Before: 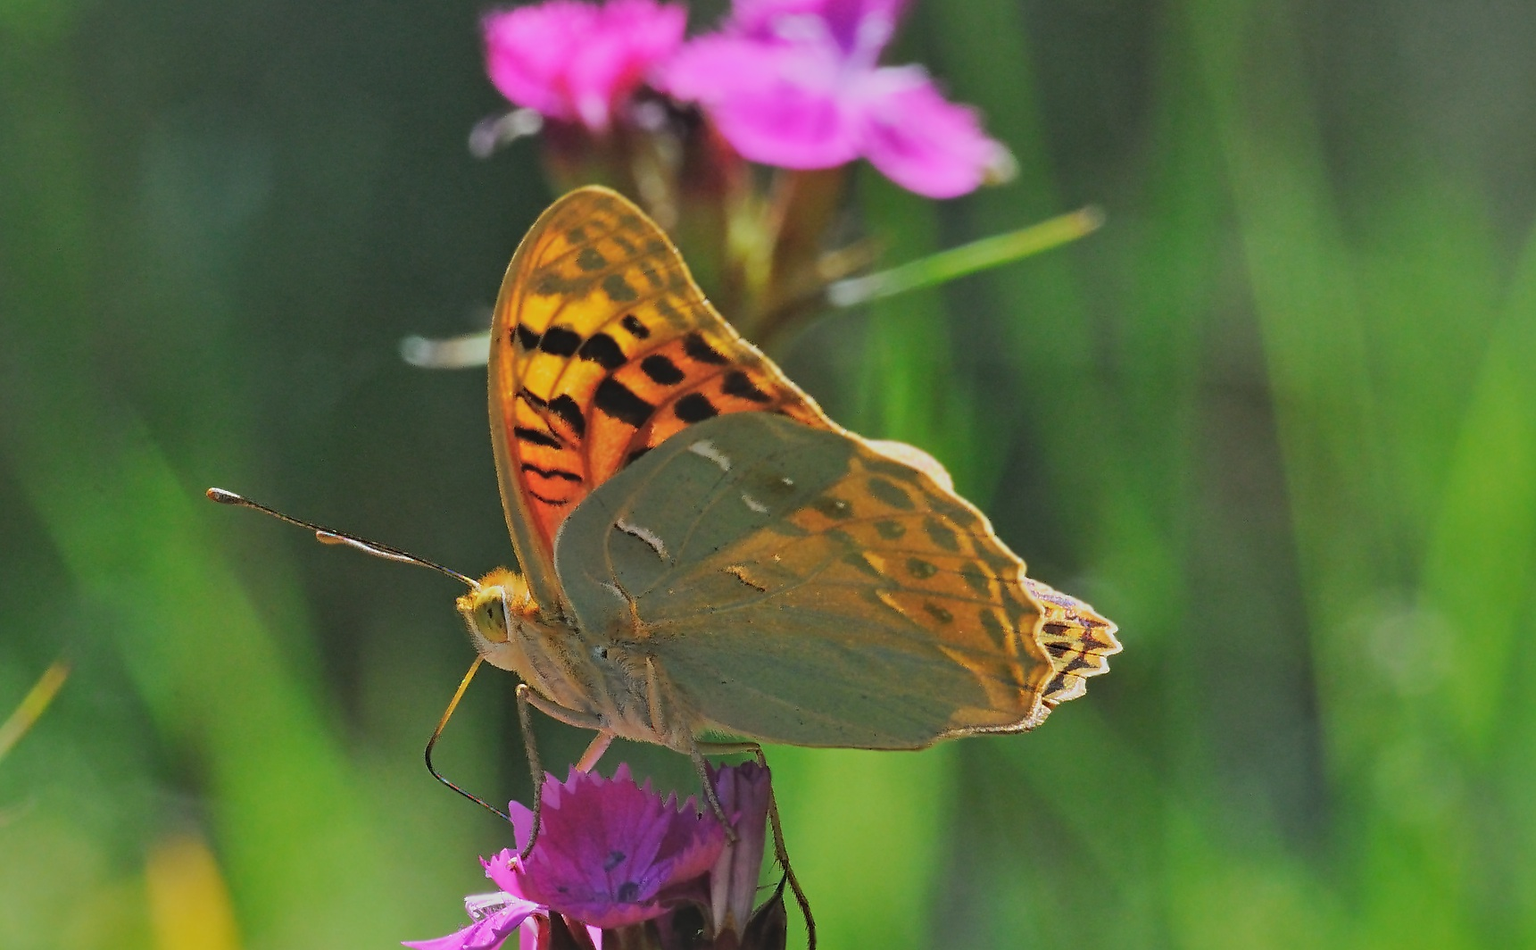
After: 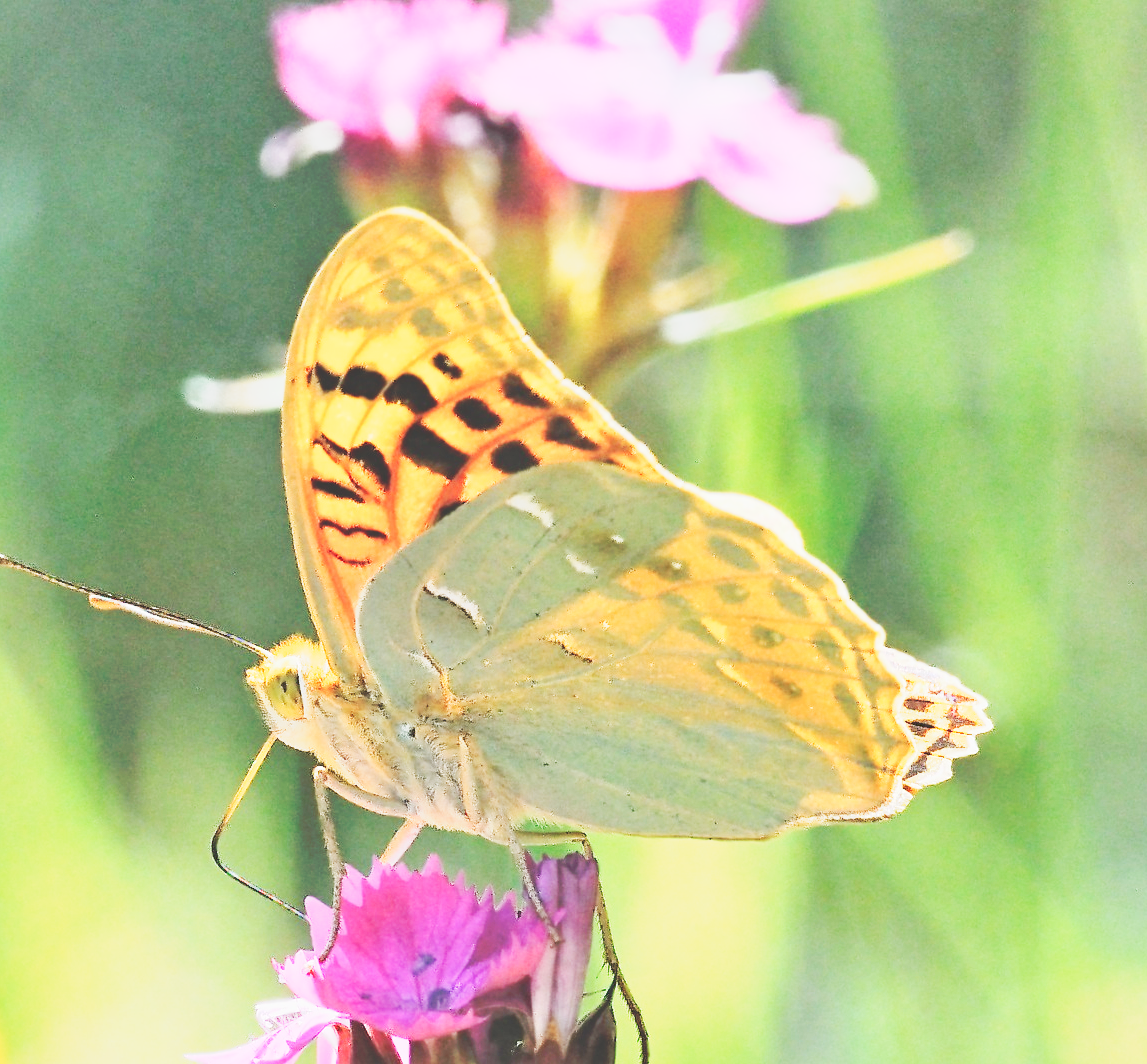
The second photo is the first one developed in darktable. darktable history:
tone equalizer: on, module defaults
crop: left 15.419%, right 17.914%
base curve: curves: ch0 [(0, 0) (0.028, 0.03) (0.121, 0.232) (0.46, 0.748) (0.859, 0.968) (1, 1)], preserve colors none
tone curve: curves: ch0 [(0, 0) (0.003, 0.195) (0.011, 0.161) (0.025, 0.21) (0.044, 0.24) (0.069, 0.254) (0.1, 0.283) (0.136, 0.347) (0.177, 0.412) (0.224, 0.455) (0.277, 0.531) (0.335, 0.606) (0.399, 0.679) (0.468, 0.748) (0.543, 0.814) (0.623, 0.876) (0.709, 0.927) (0.801, 0.949) (0.898, 0.962) (1, 1)], preserve colors none
